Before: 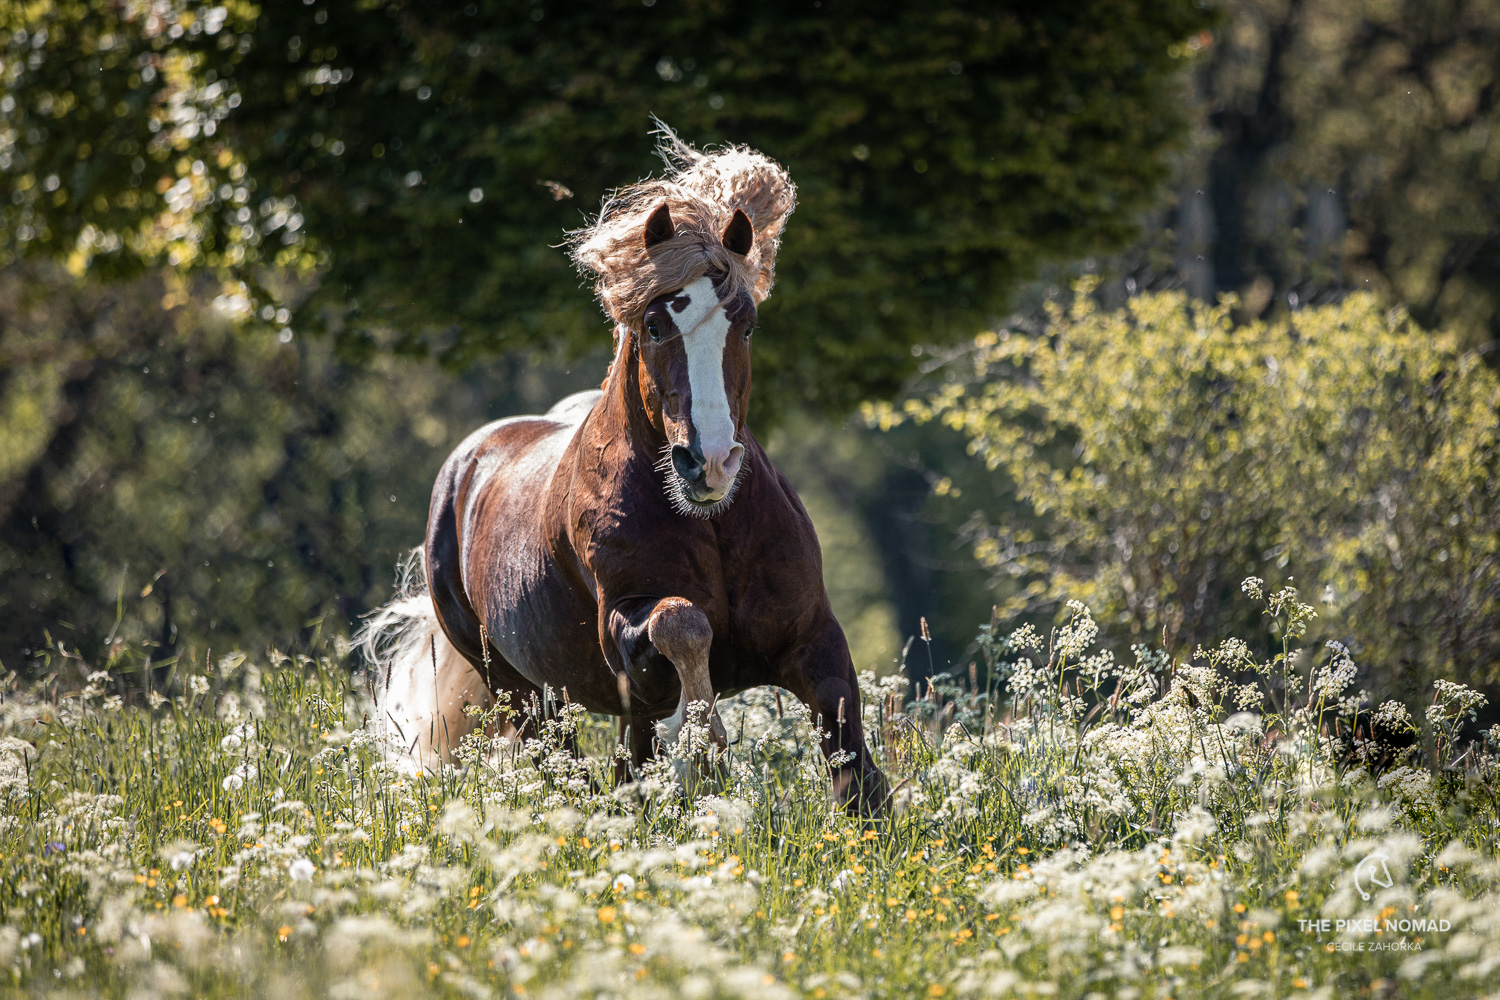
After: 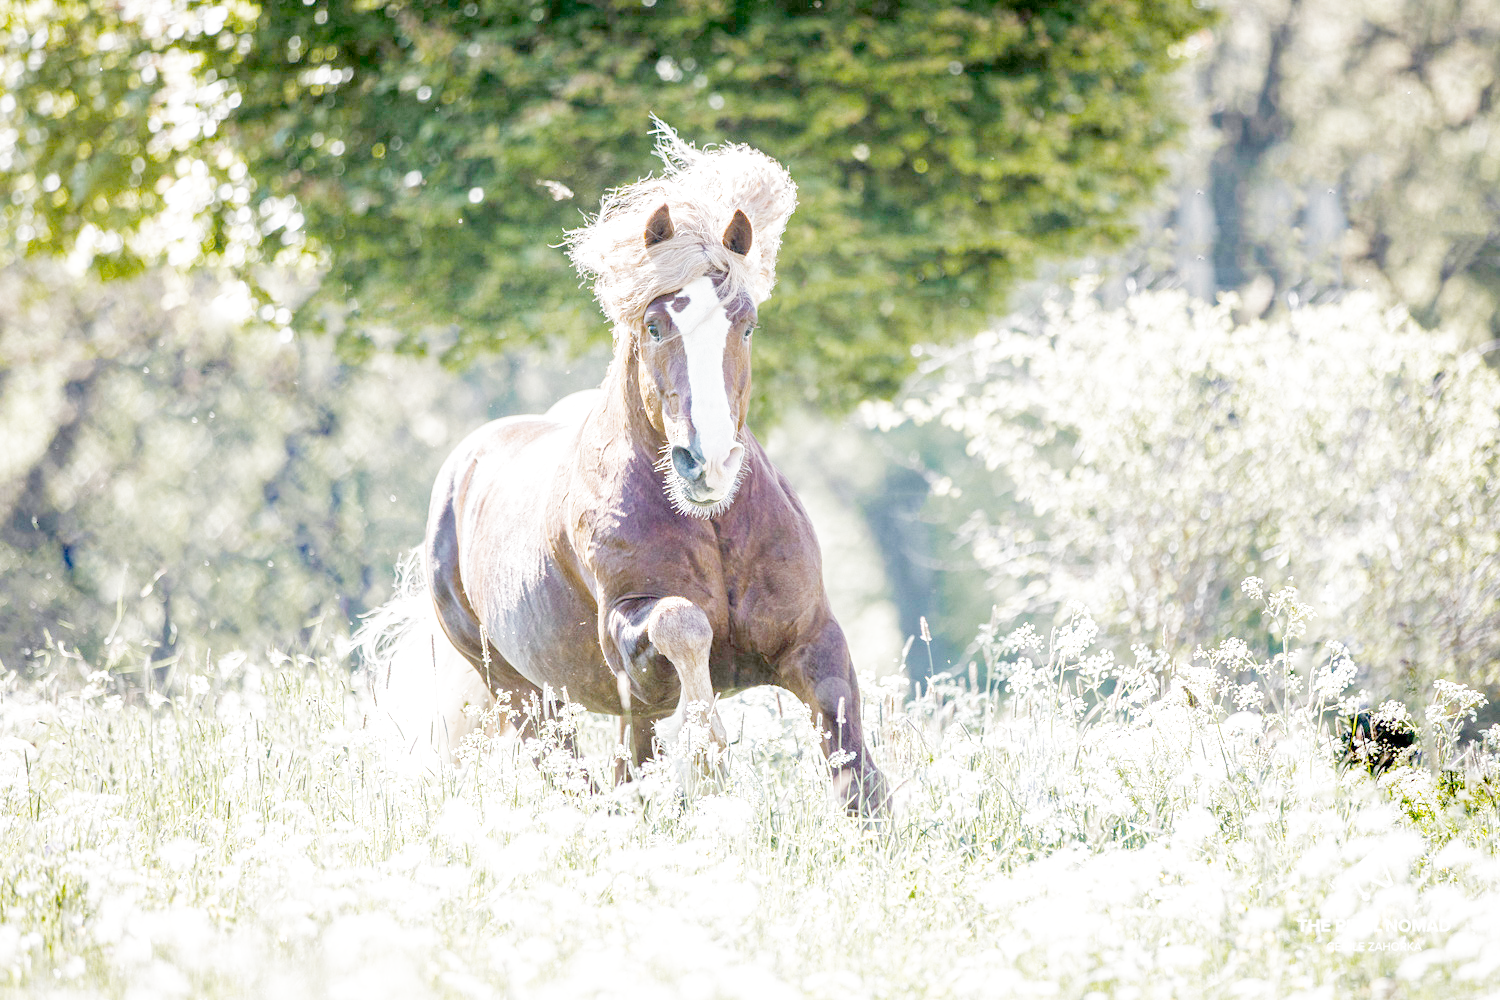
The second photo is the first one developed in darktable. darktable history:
filmic rgb: middle gray luminance 12.74%, black relative exposure -10.13 EV, white relative exposure 3.47 EV, threshold 6 EV, target black luminance 0%, hardness 5.74, latitude 44.69%, contrast 1.221, highlights saturation mix 5%, shadows ↔ highlights balance 26.78%, add noise in highlights 0, preserve chrominance no, color science v3 (2019), use custom middle-gray values true, iterations of high-quality reconstruction 0, contrast in highlights soft, enable highlight reconstruction true
exposure: exposure 0.6 EV, compensate highlight preservation false
color balance: output saturation 110%
